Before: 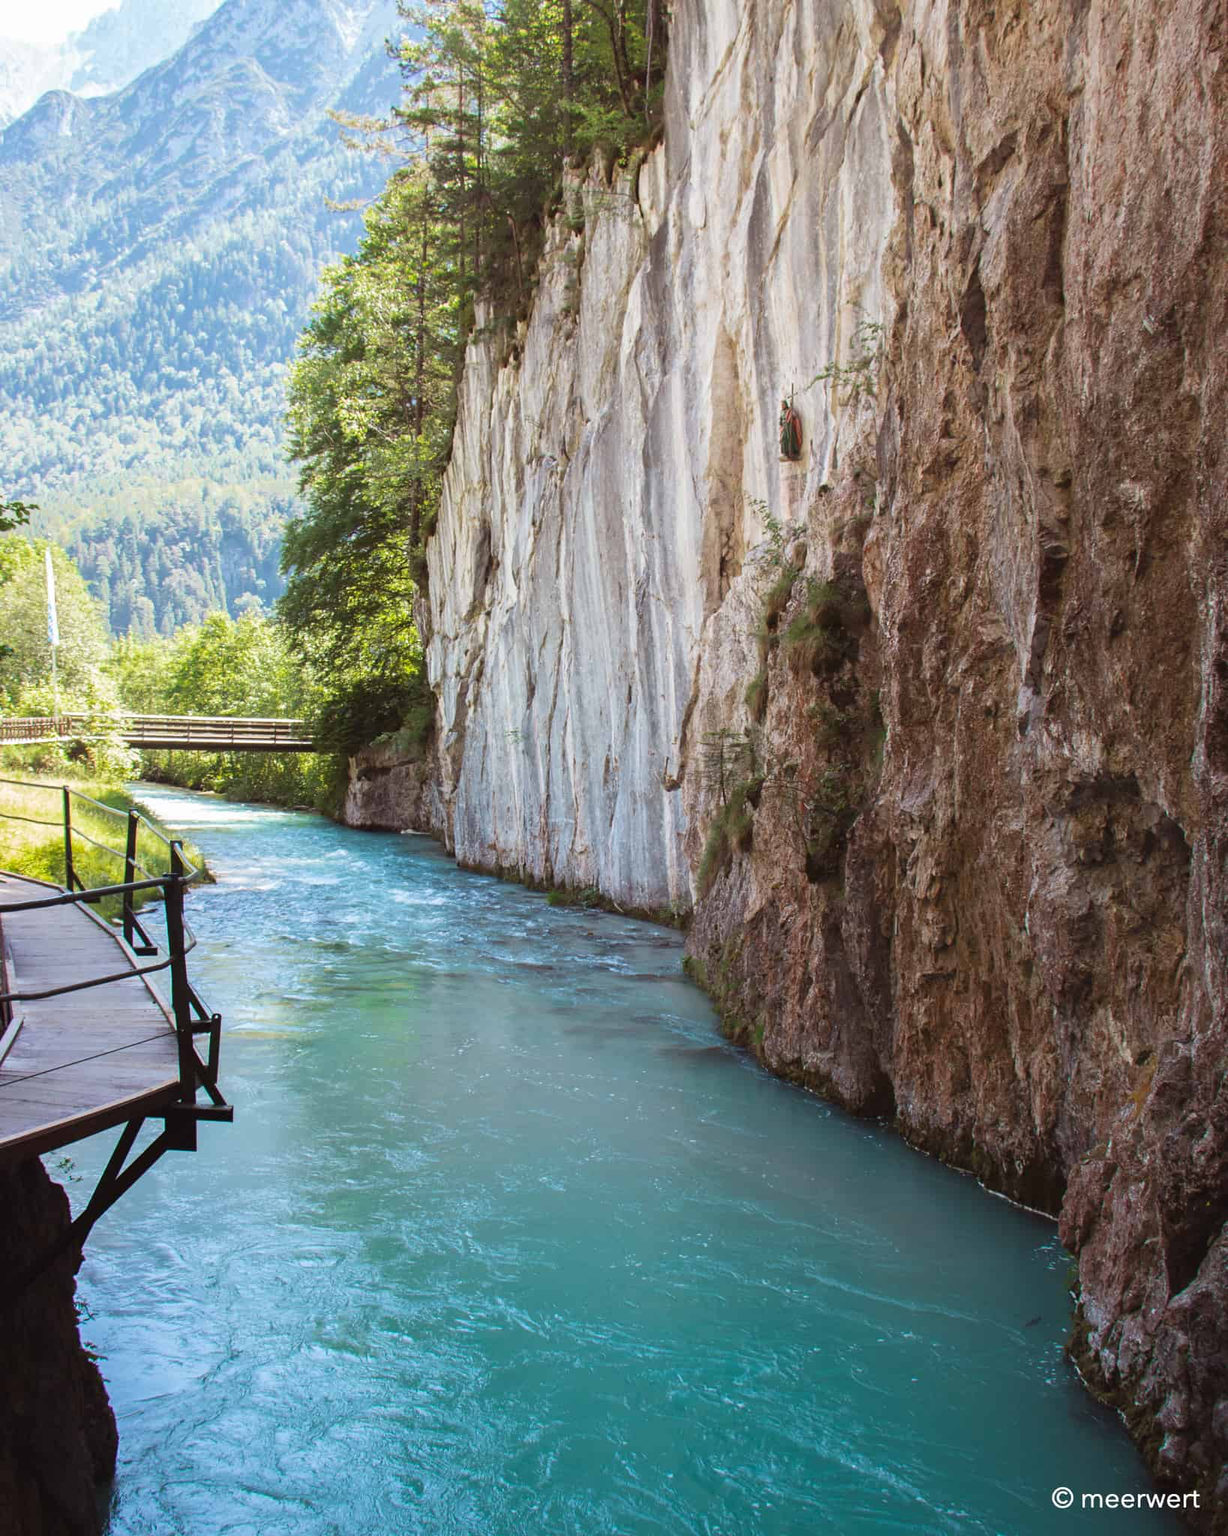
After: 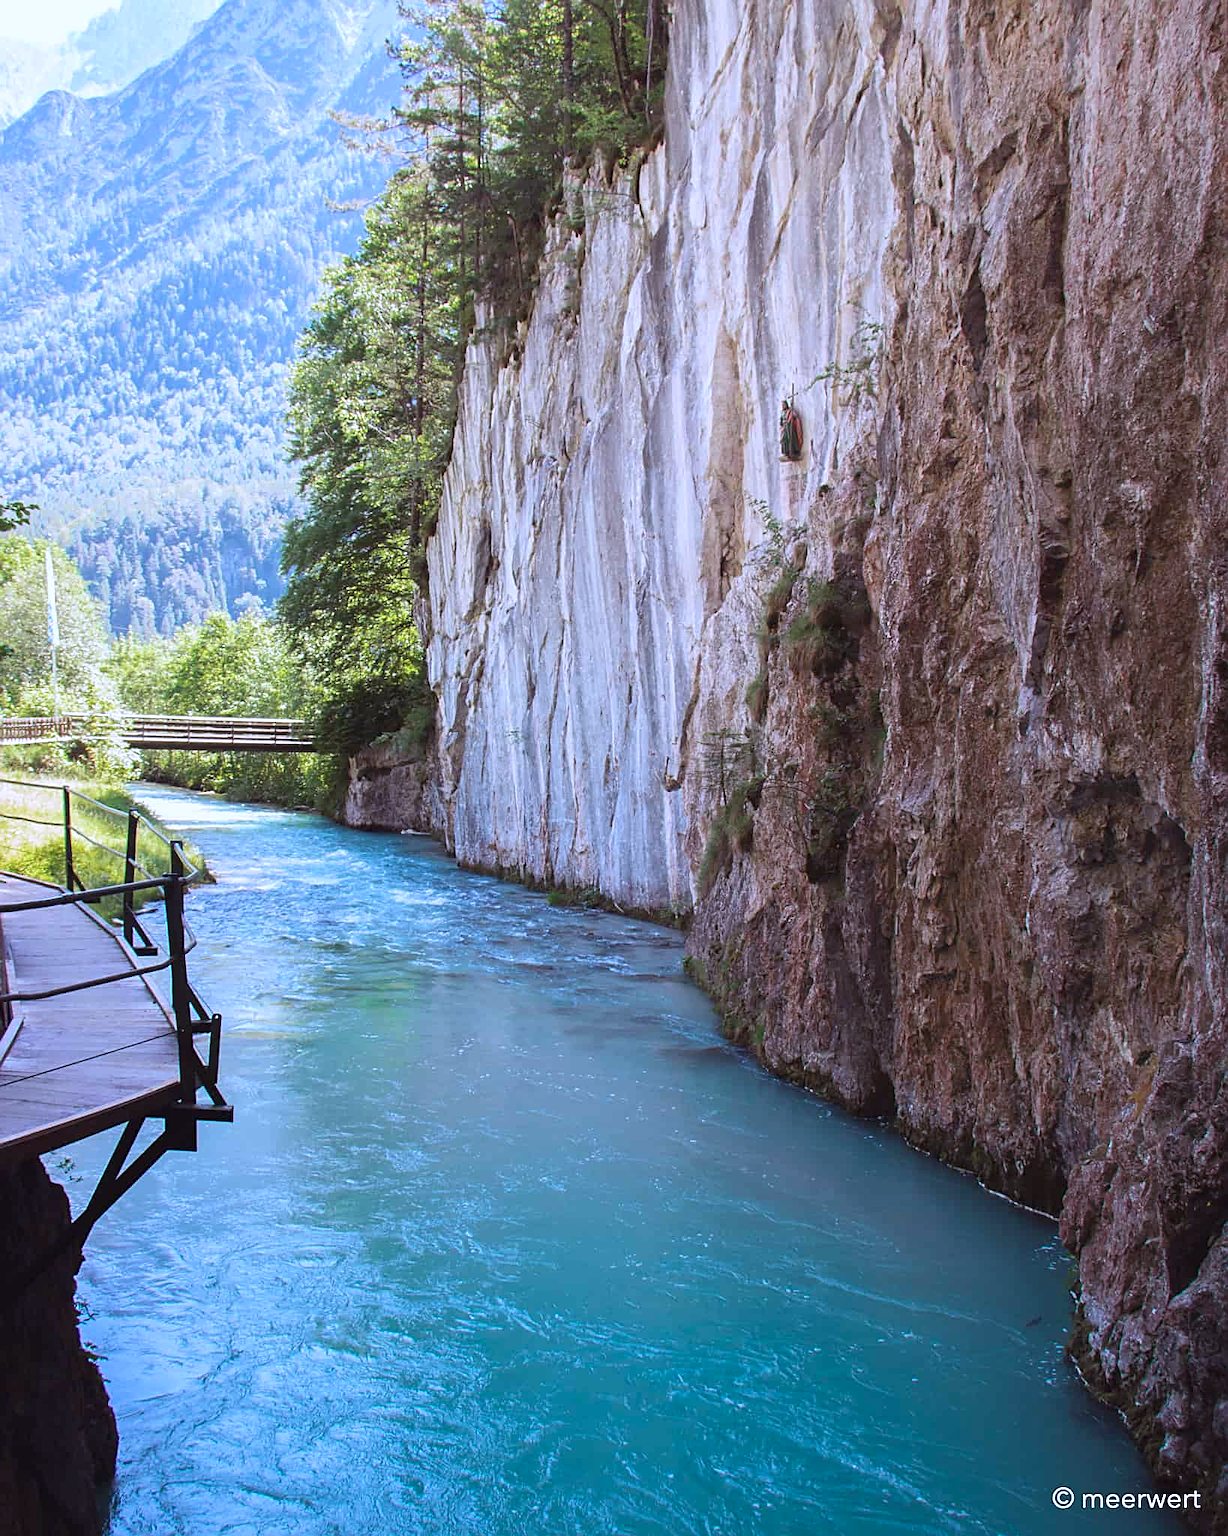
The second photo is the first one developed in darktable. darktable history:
sharpen: on, module defaults
color balance: mode lift, gamma, gain (sRGB)
color calibration: illuminant as shot in camera, x 0.379, y 0.396, temperature 4138.76 K
levels: mode automatic
